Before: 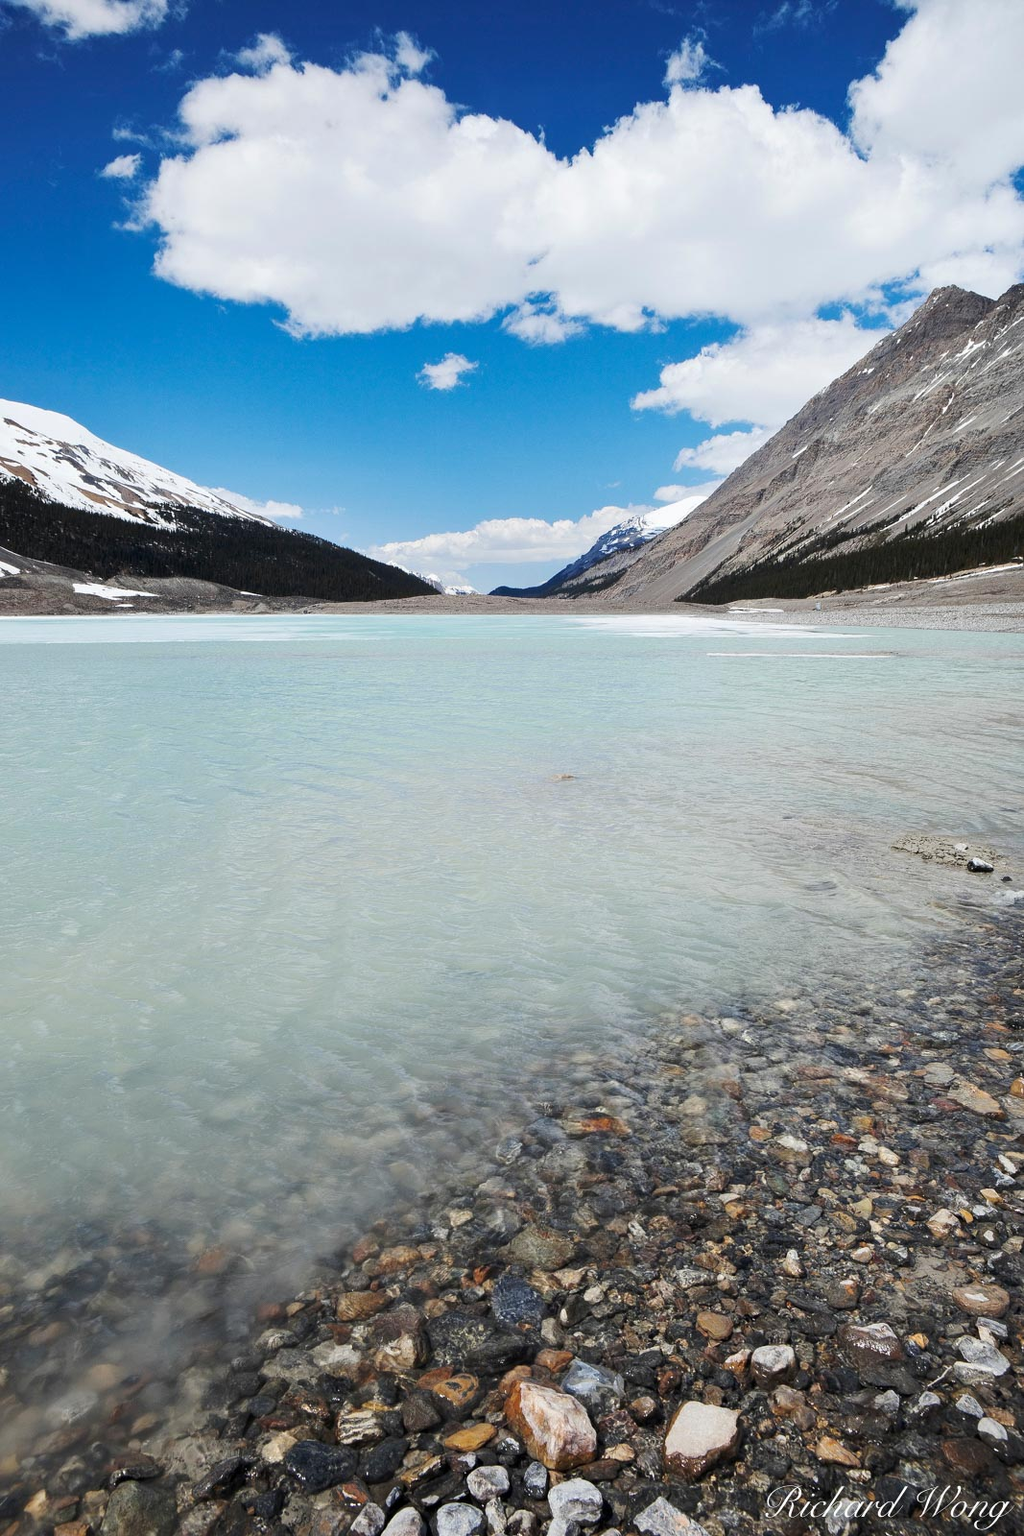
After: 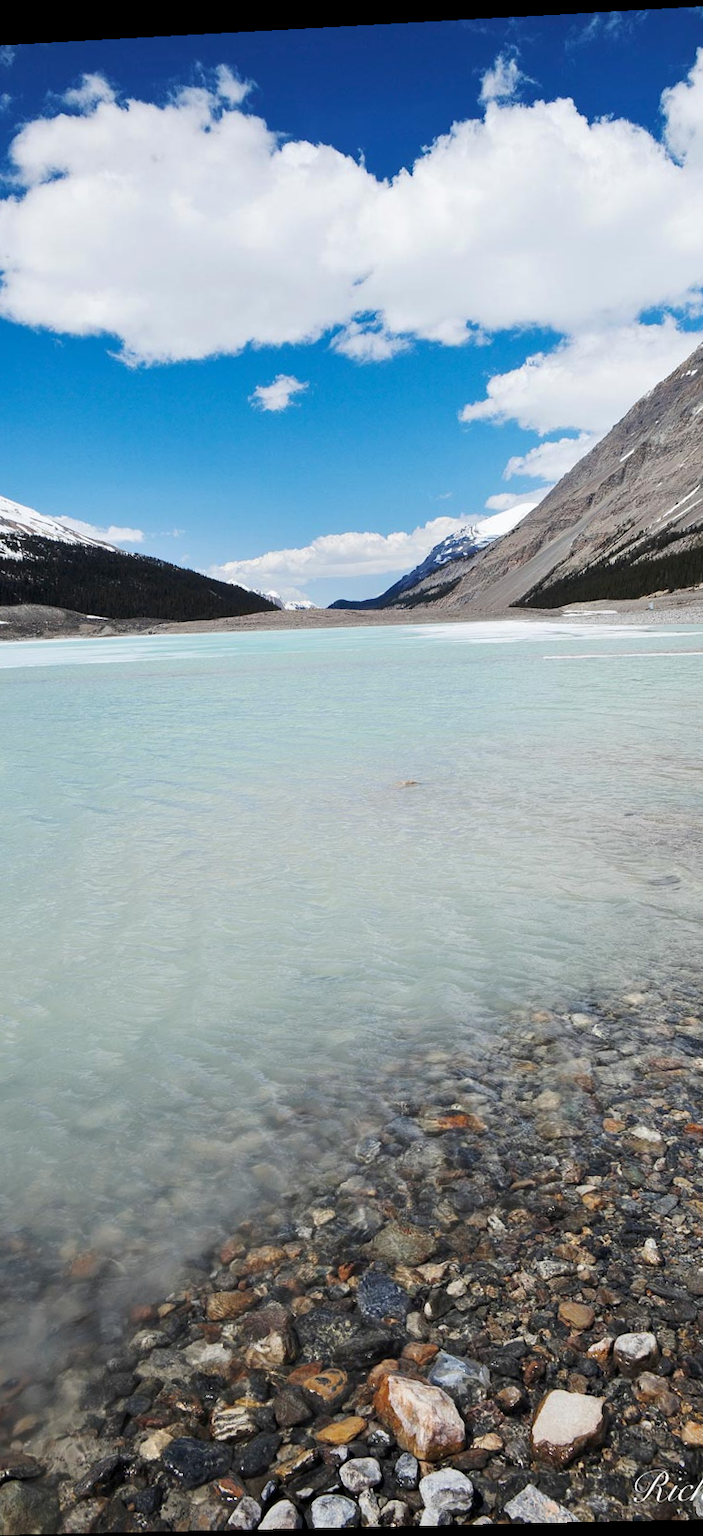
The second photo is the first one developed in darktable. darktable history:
crop and rotate: left 15.754%, right 17.579%
rotate and perspective: rotation -2.22°, lens shift (horizontal) -0.022, automatic cropping off
